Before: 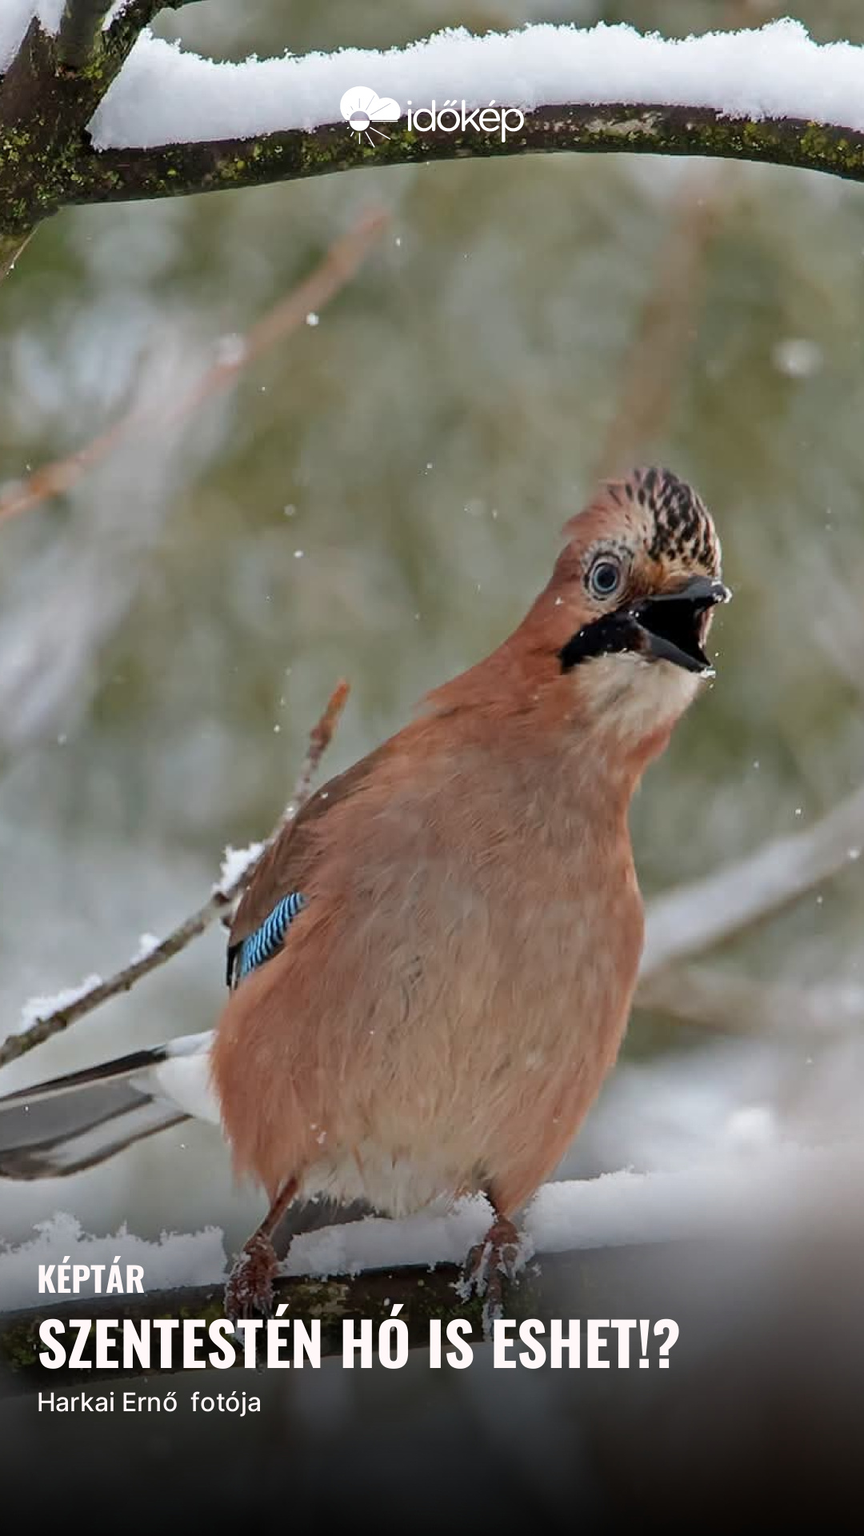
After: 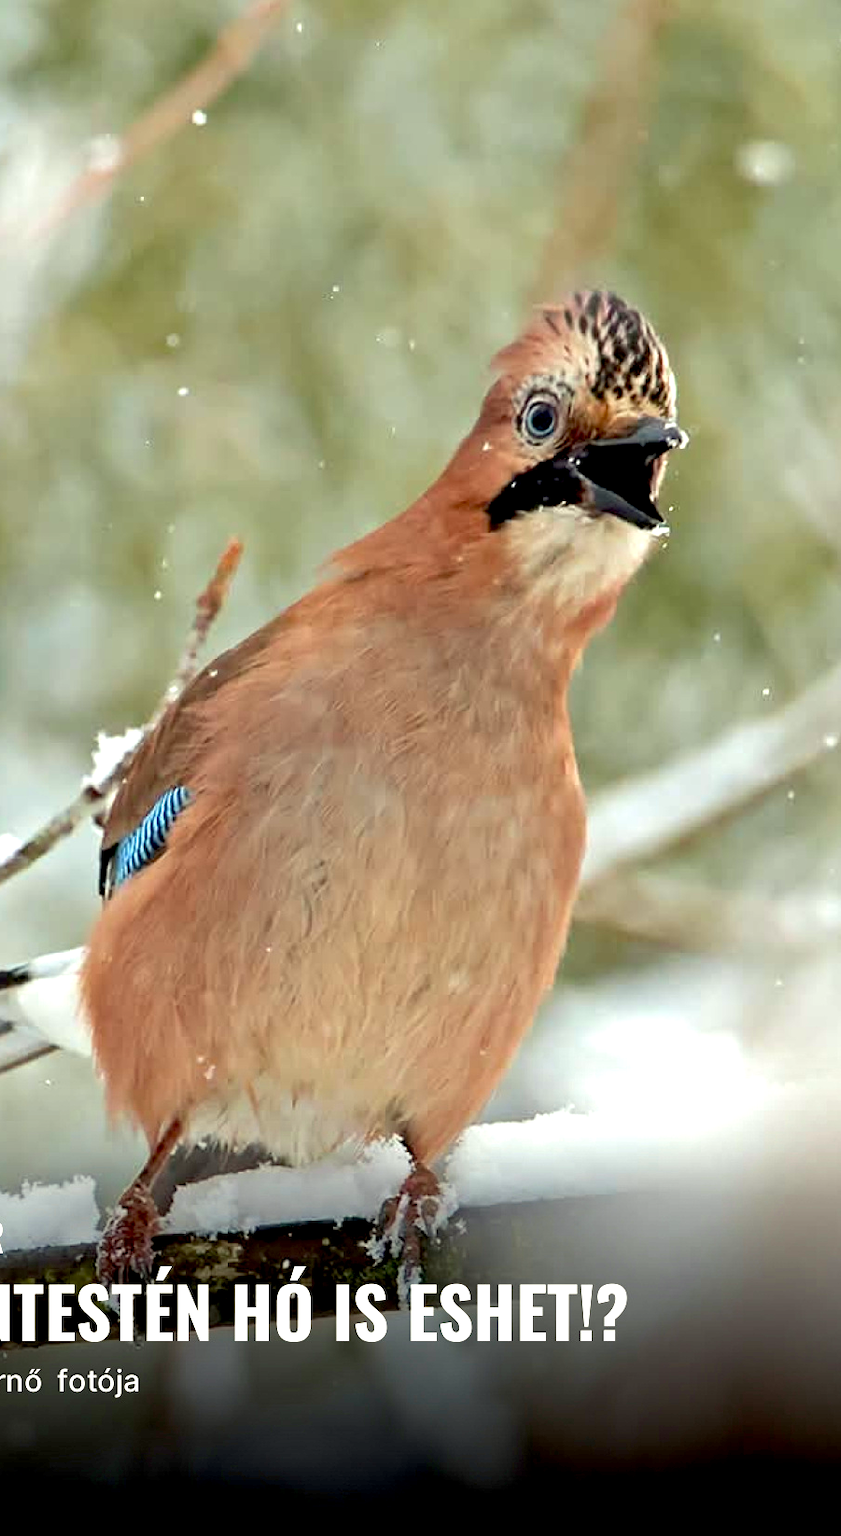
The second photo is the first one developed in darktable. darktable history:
crop: left 16.452%, top 14.252%
velvia: strength 14.75%
color correction: highlights a* -4.41, highlights b* 6.7
exposure: black level correction 0.008, exposure 0.985 EV, compensate exposure bias true, compensate highlight preservation false
